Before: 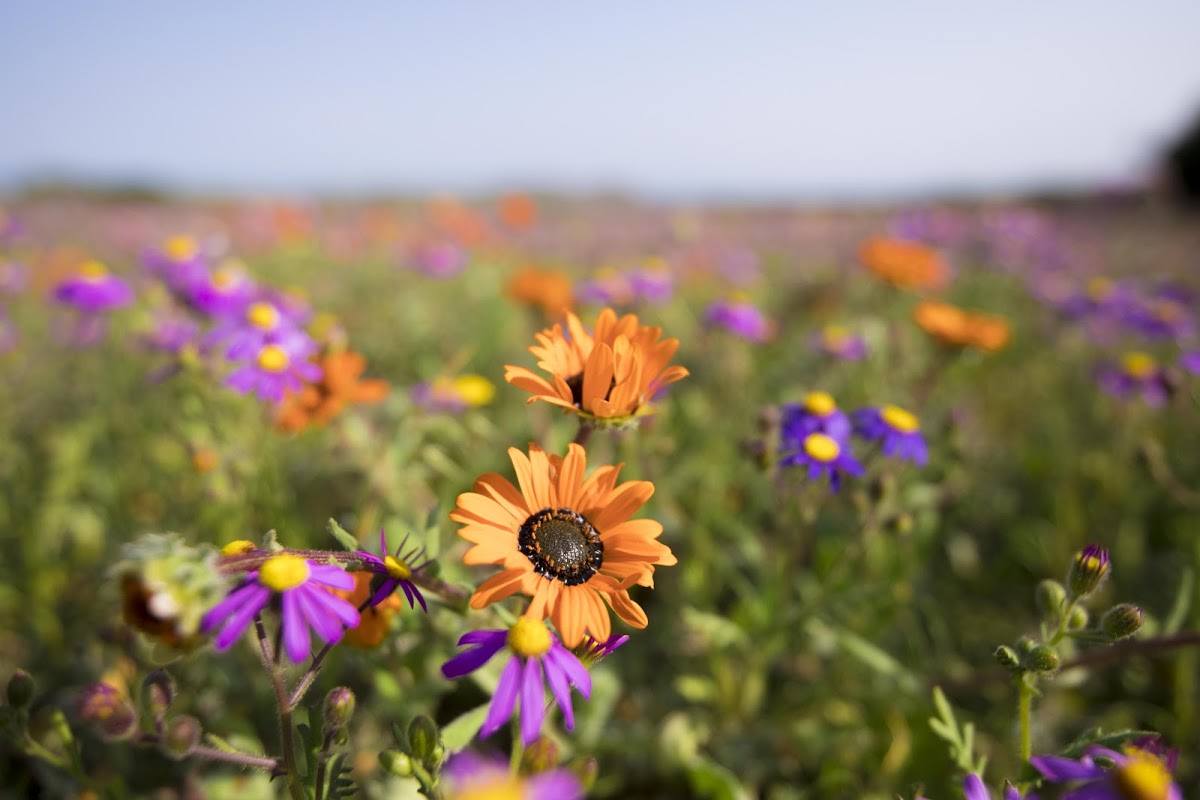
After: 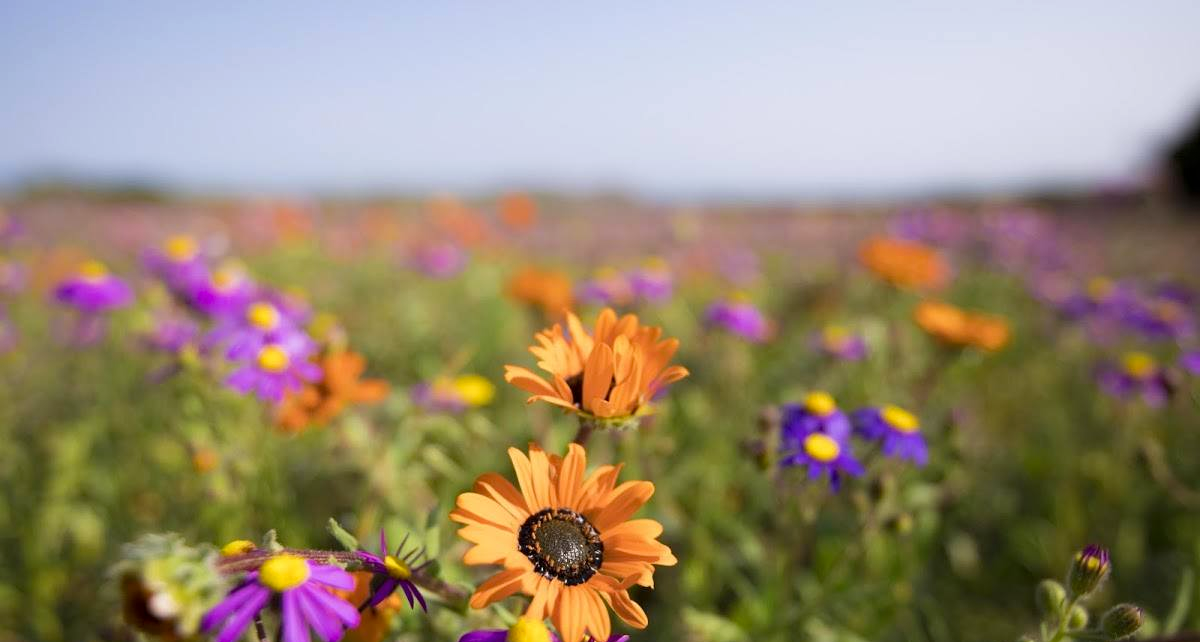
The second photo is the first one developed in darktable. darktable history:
crop: bottom 19.631%
exposure: black level correction 0, compensate highlight preservation false
haze removal: adaptive false
